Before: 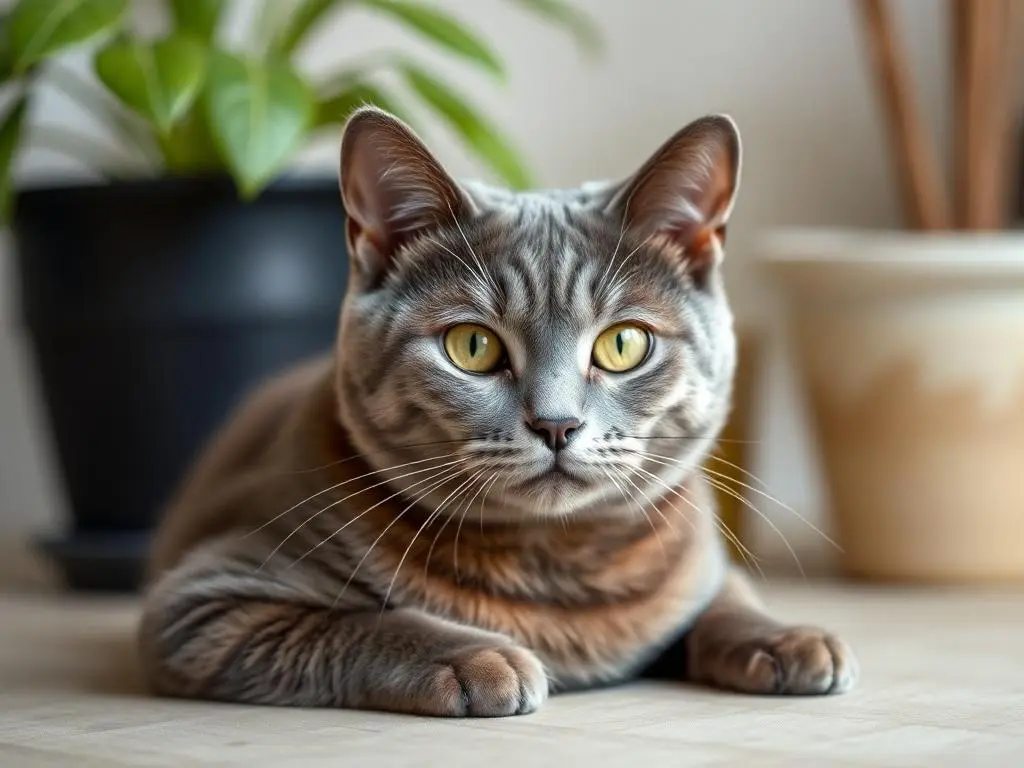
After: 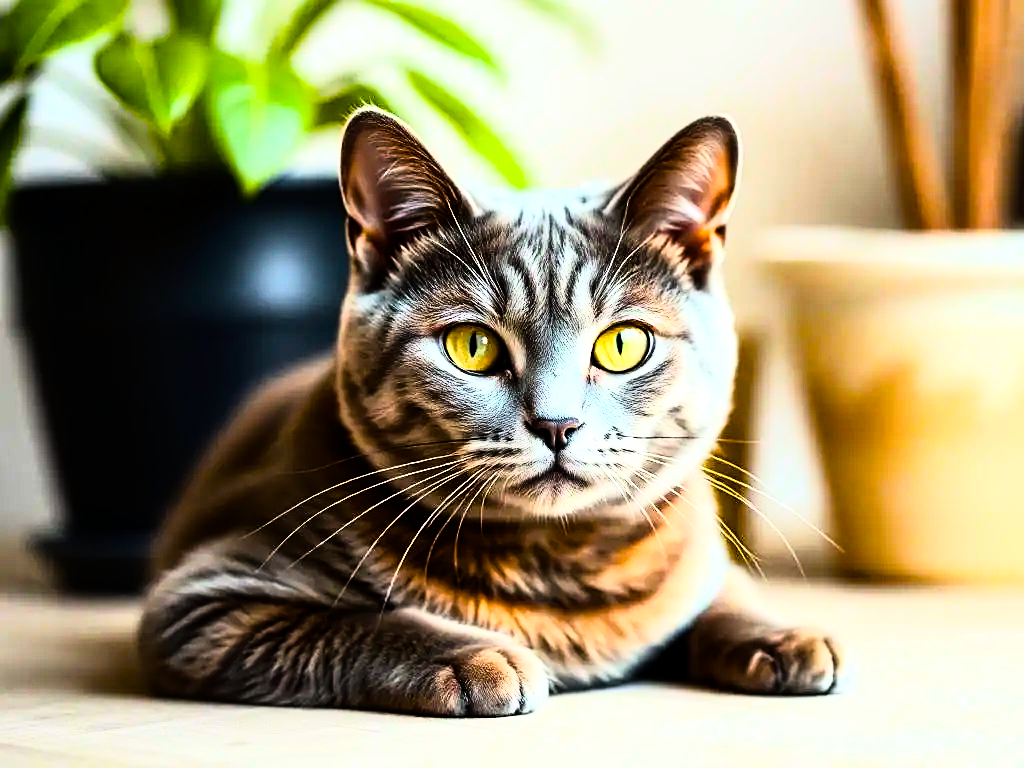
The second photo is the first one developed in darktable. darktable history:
exposure: compensate highlight preservation false
color balance rgb: linear chroma grading › global chroma 9%, perceptual saturation grading › global saturation 36%, perceptual saturation grading › shadows 35%, perceptual brilliance grading › global brilliance 15%, perceptual brilliance grading › shadows -35%, global vibrance 15%
sharpen: on, module defaults
rgb curve: curves: ch0 [(0, 0) (0.21, 0.15) (0.24, 0.21) (0.5, 0.75) (0.75, 0.96) (0.89, 0.99) (1, 1)]; ch1 [(0, 0.02) (0.21, 0.13) (0.25, 0.2) (0.5, 0.67) (0.75, 0.9) (0.89, 0.97) (1, 1)]; ch2 [(0, 0.02) (0.21, 0.13) (0.25, 0.2) (0.5, 0.67) (0.75, 0.9) (0.89, 0.97) (1, 1)], compensate middle gray true
